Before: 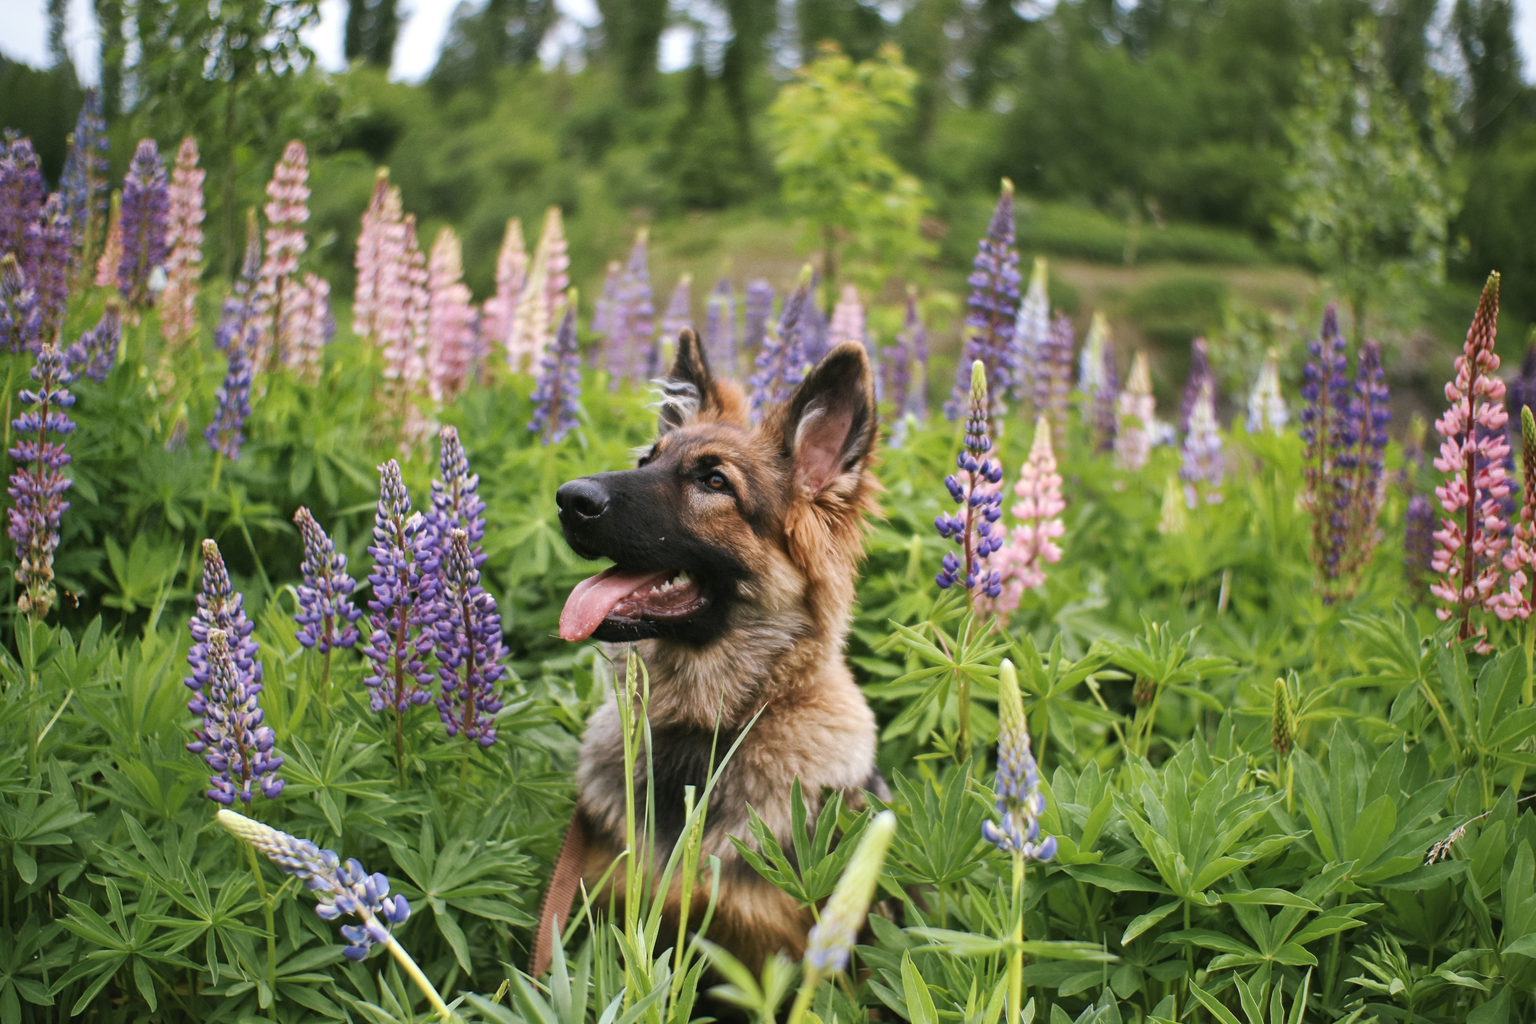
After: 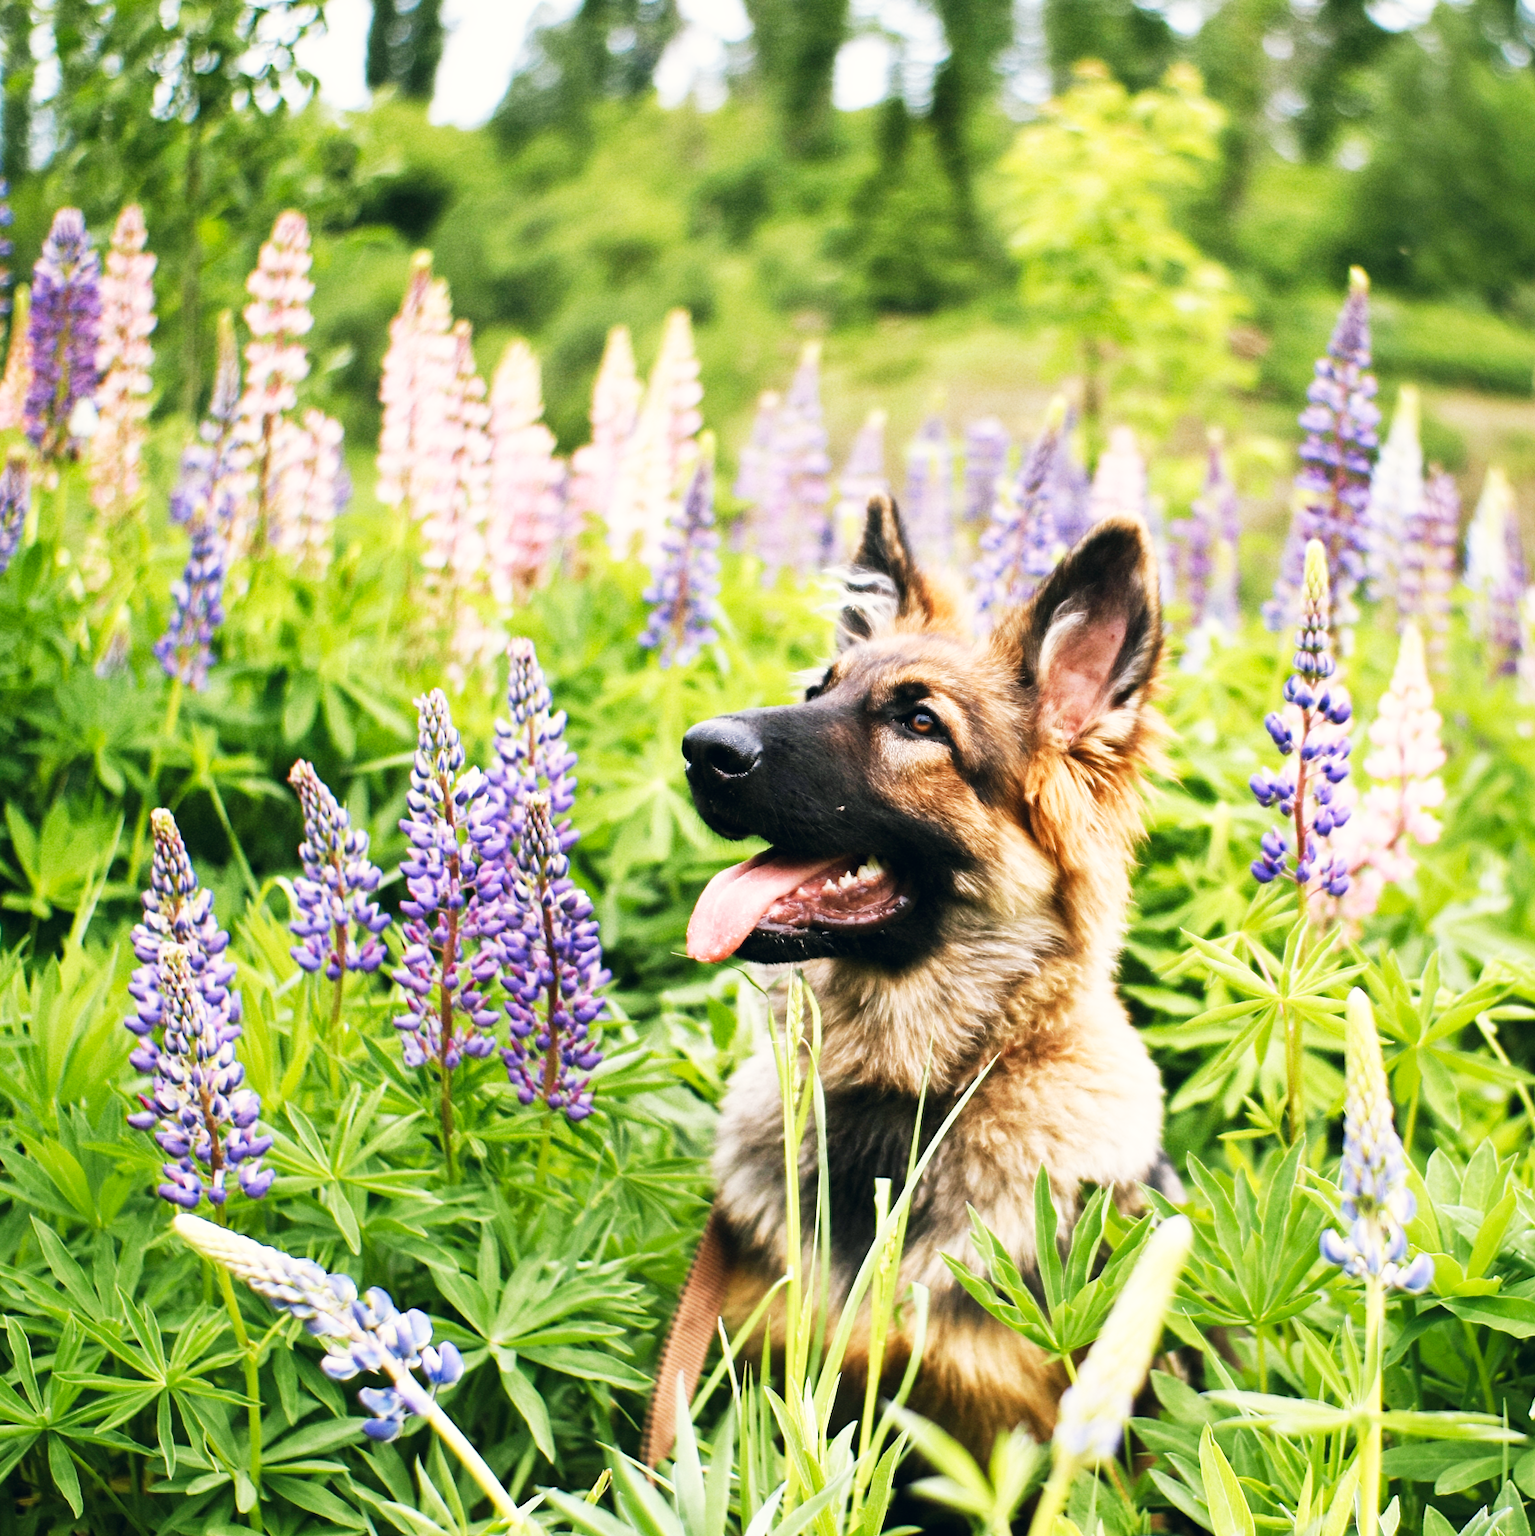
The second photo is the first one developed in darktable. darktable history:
crop and rotate: left 6.617%, right 26.717%
base curve: curves: ch0 [(0, 0) (0.007, 0.004) (0.027, 0.03) (0.046, 0.07) (0.207, 0.54) (0.442, 0.872) (0.673, 0.972) (1, 1)], preserve colors none
color correction: highlights a* 0.207, highlights b* 2.7, shadows a* -0.874, shadows b* -4.78
